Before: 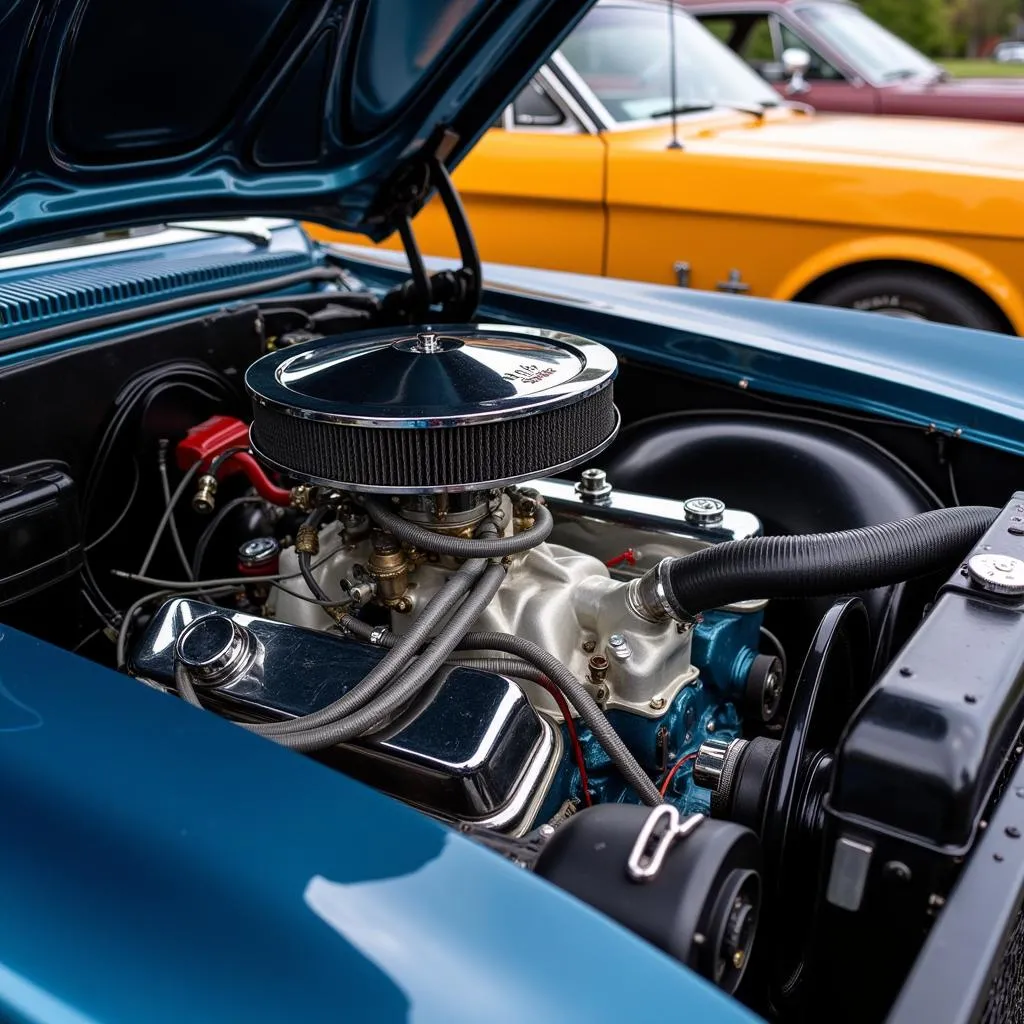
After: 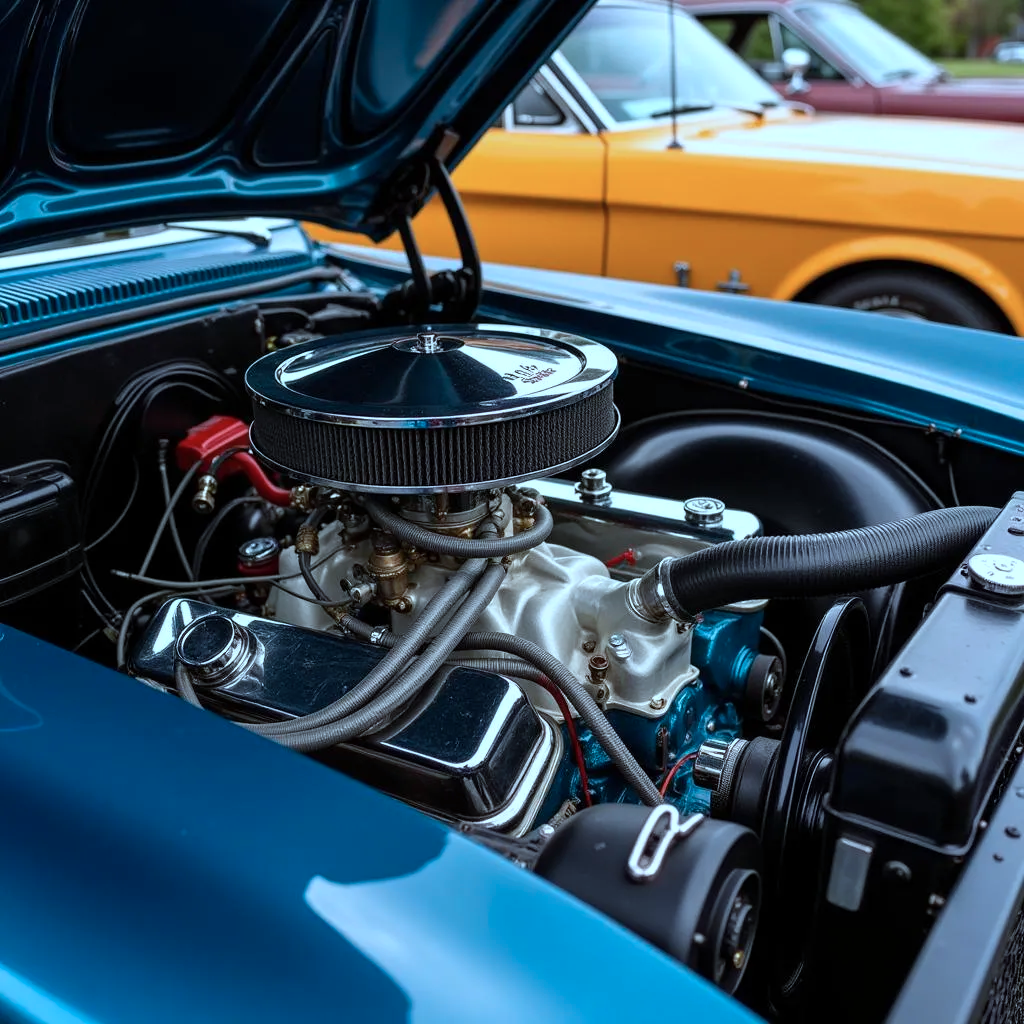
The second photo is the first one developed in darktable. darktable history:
color correction: highlights a* -10.58, highlights b* -19.44
